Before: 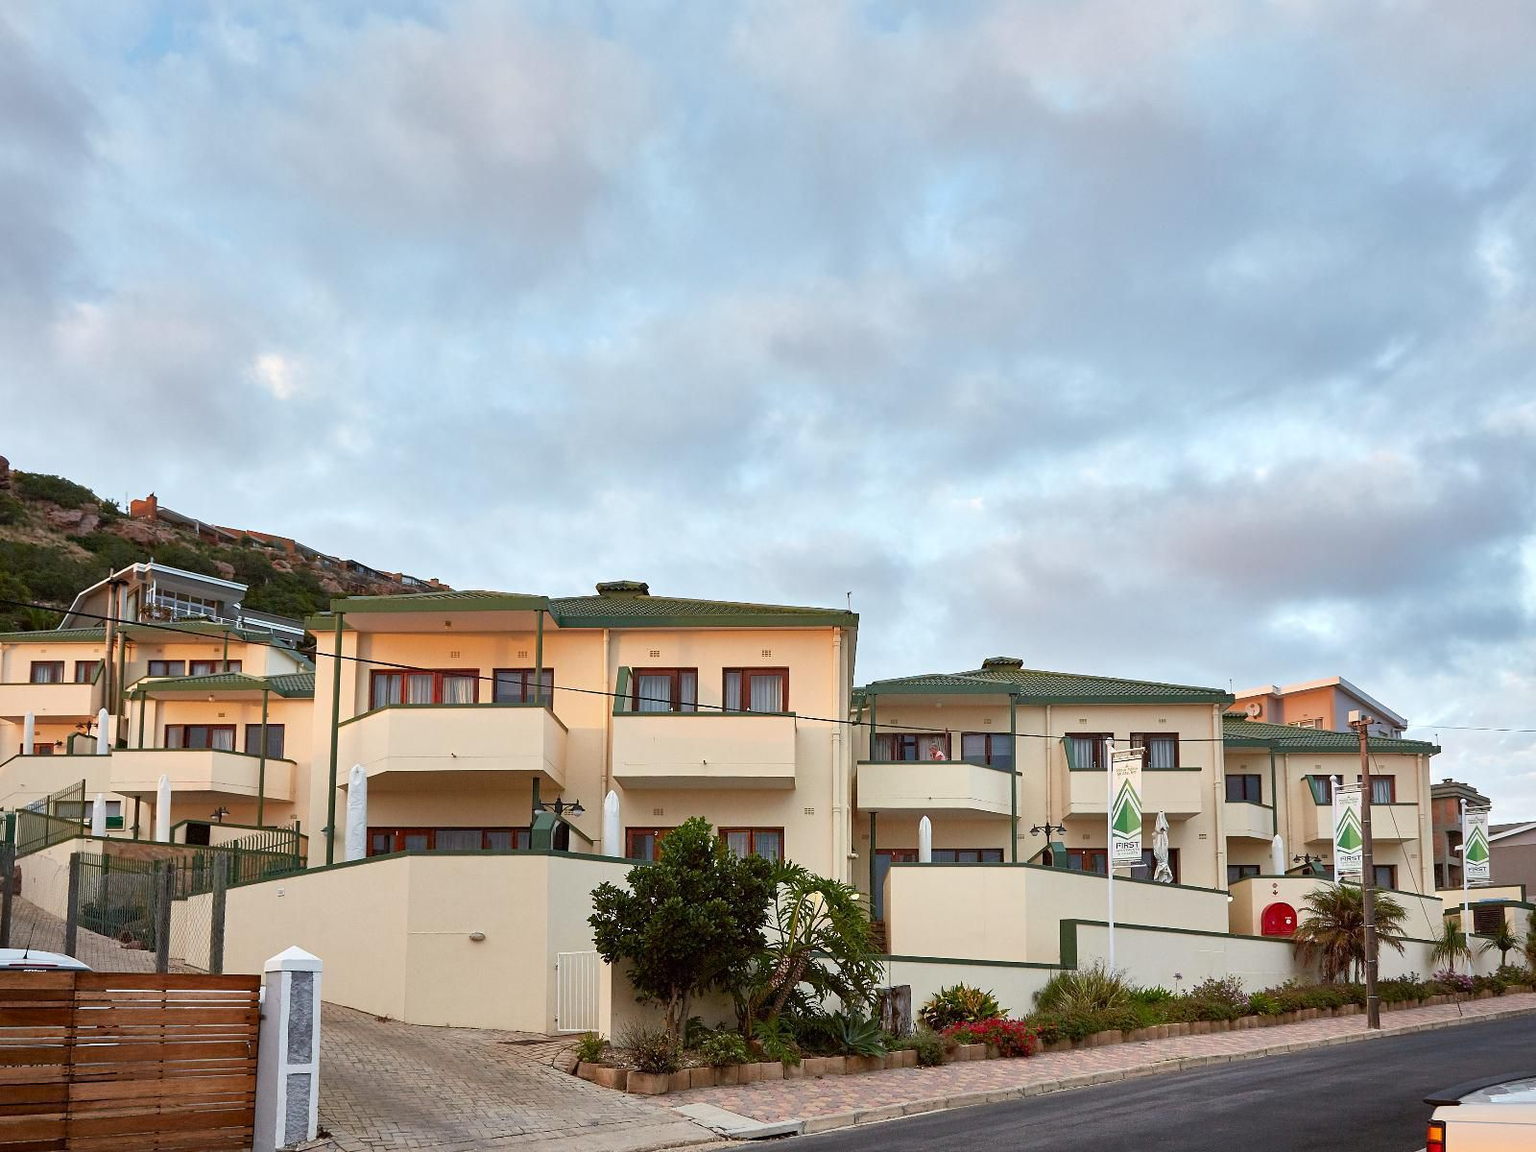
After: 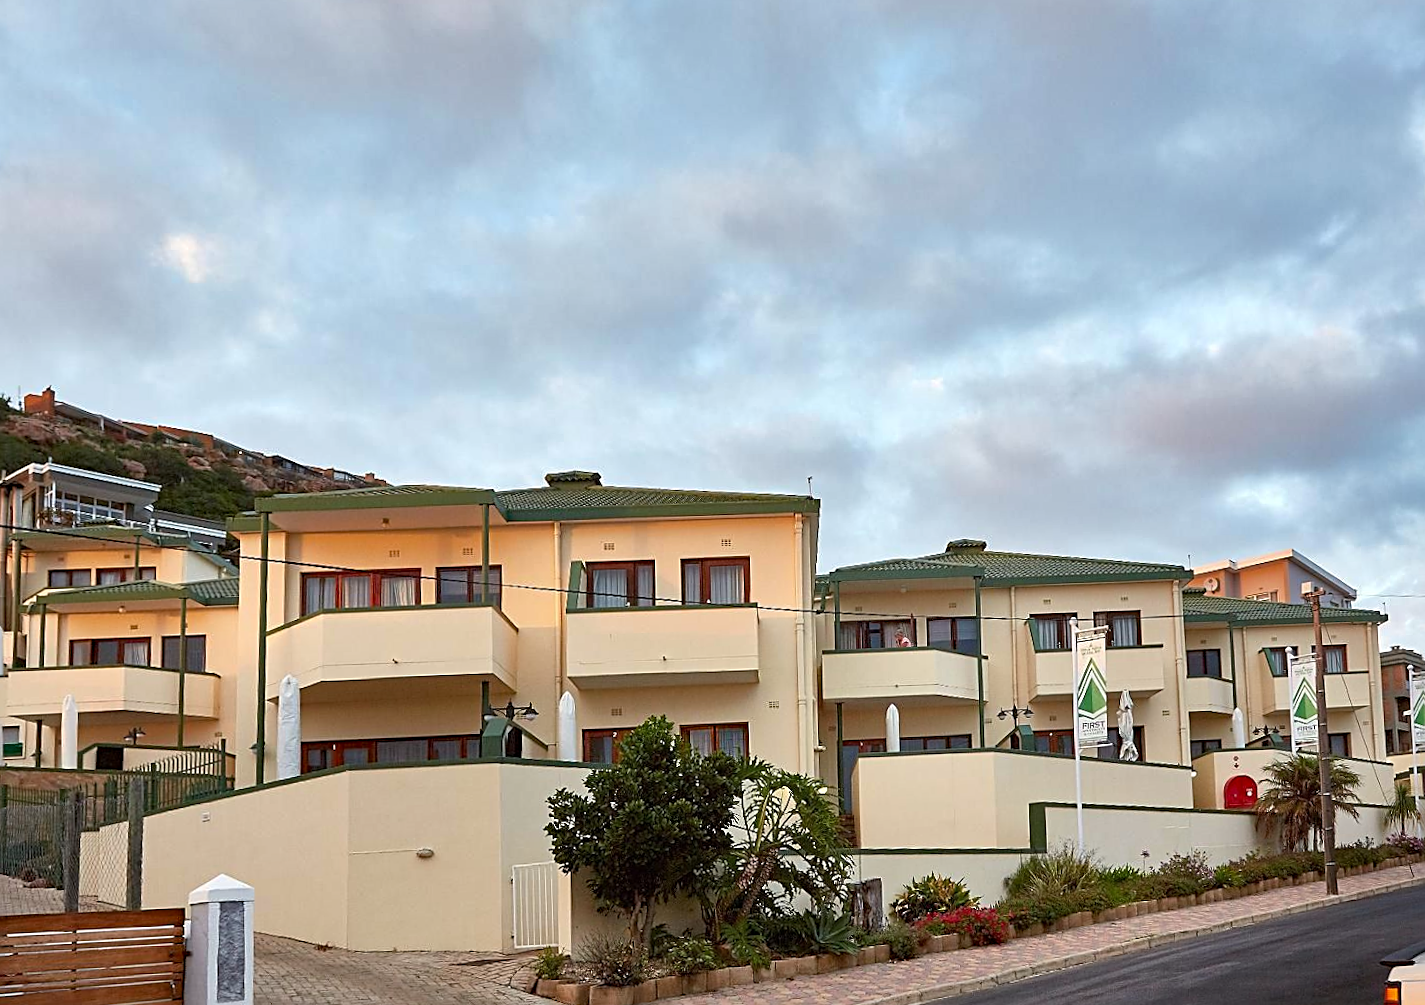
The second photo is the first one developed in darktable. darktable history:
crop and rotate: angle 1.96°, left 5.673%, top 5.673%
sharpen: on, module defaults
rotate and perspective: rotation 0.679°, lens shift (horizontal) 0.136, crop left 0.009, crop right 0.991, crop top 0.078, crop bottom 0.95
haze removal: compatibility mode true, adaptive false
